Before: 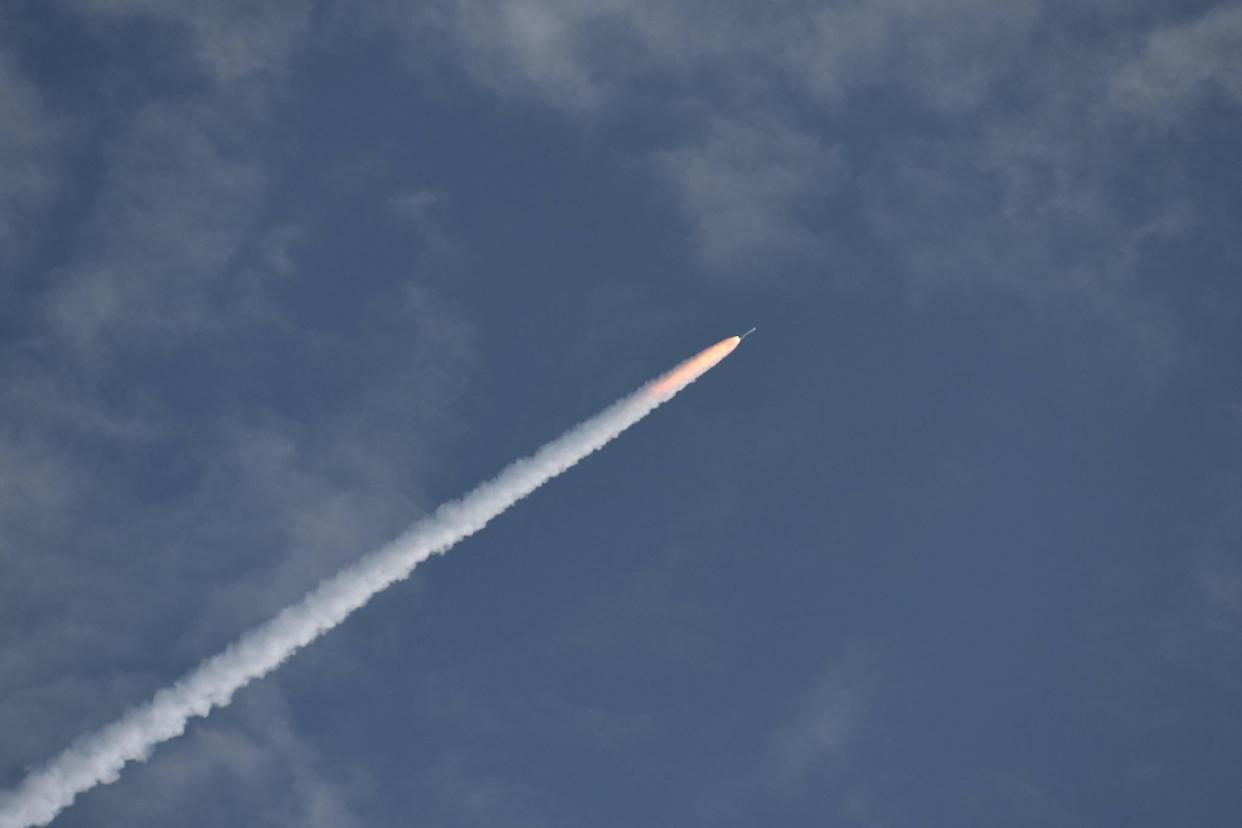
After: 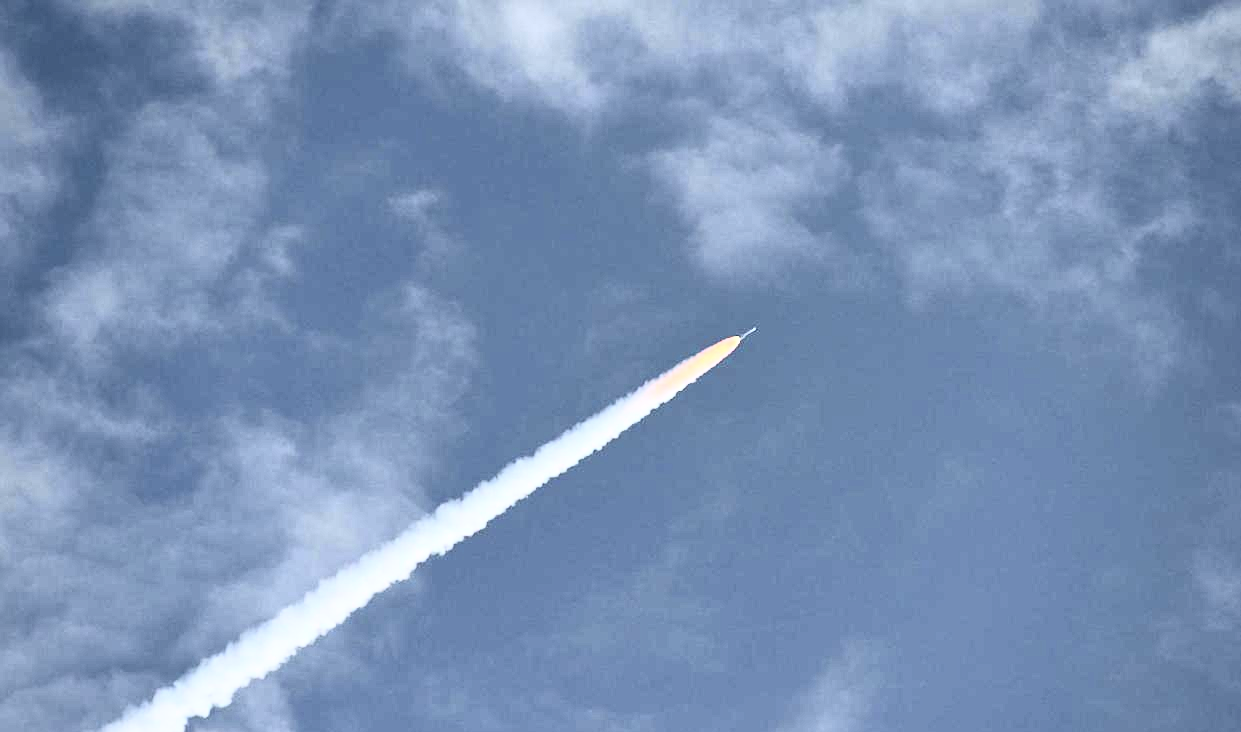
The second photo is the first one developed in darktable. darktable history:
contrast brightness saturation: contrast 0.62, brightness 0.34, saturation 0.14
crop and rotate: top 0%, bottom 11.49%
sharpen: radius 1.272, amount 0.305, threshold 0
exposure: exposure 0.6 EV, compensate highlight preservation false
